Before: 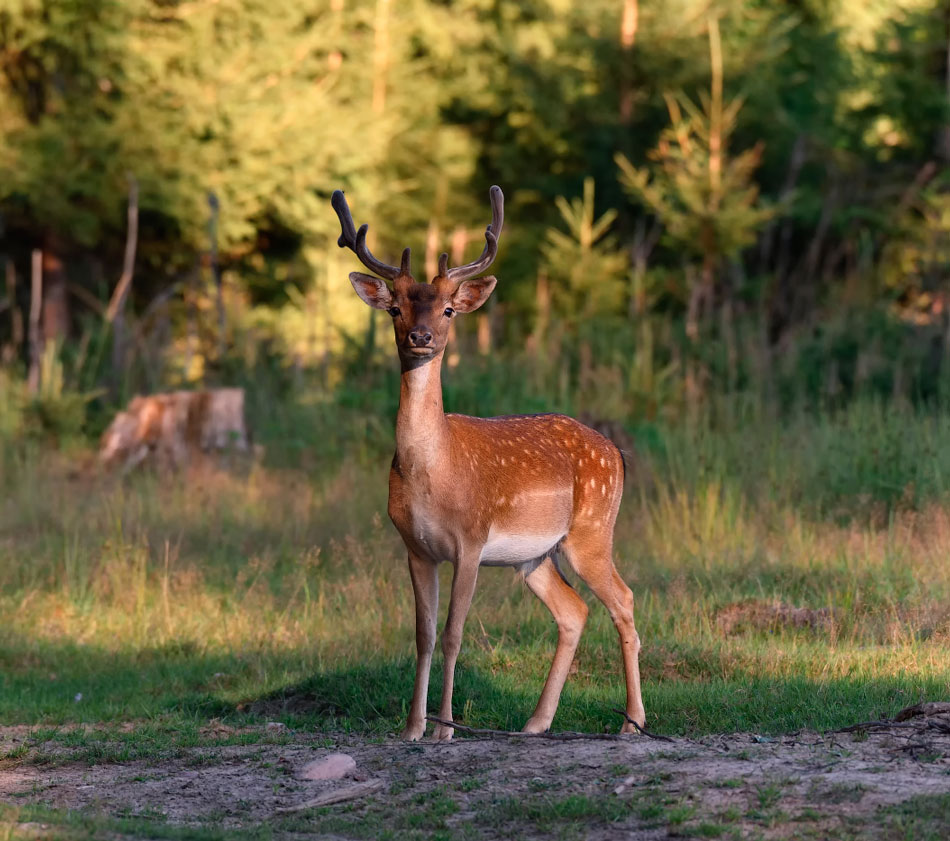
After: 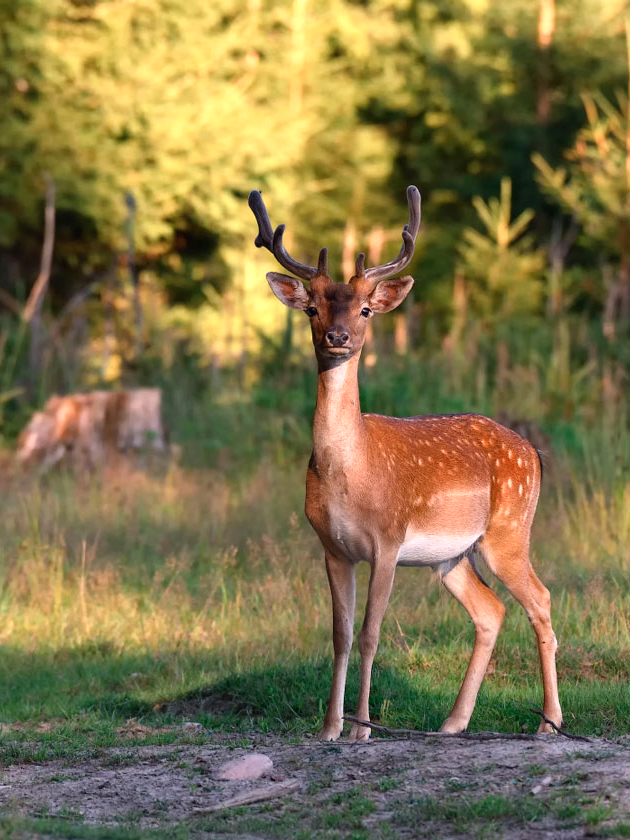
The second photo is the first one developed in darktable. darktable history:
exposure: black level correction 0, exposure 0.498 EV, compensate highlight preservation false
crop and rotate: left 8.88%, right 24.71%
